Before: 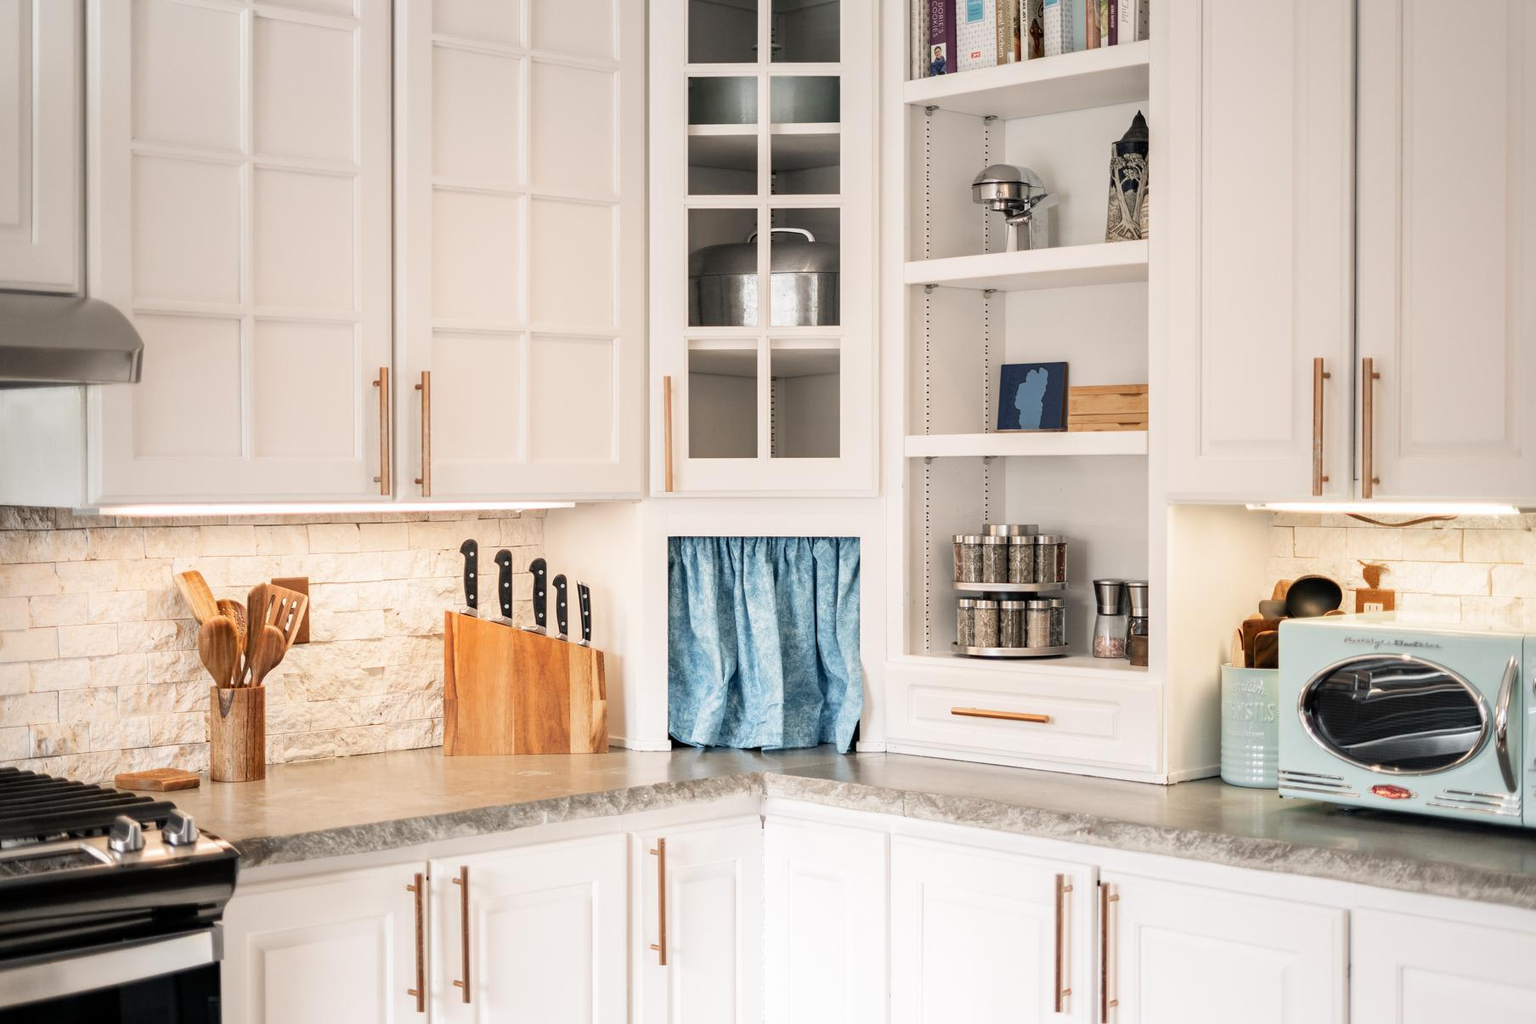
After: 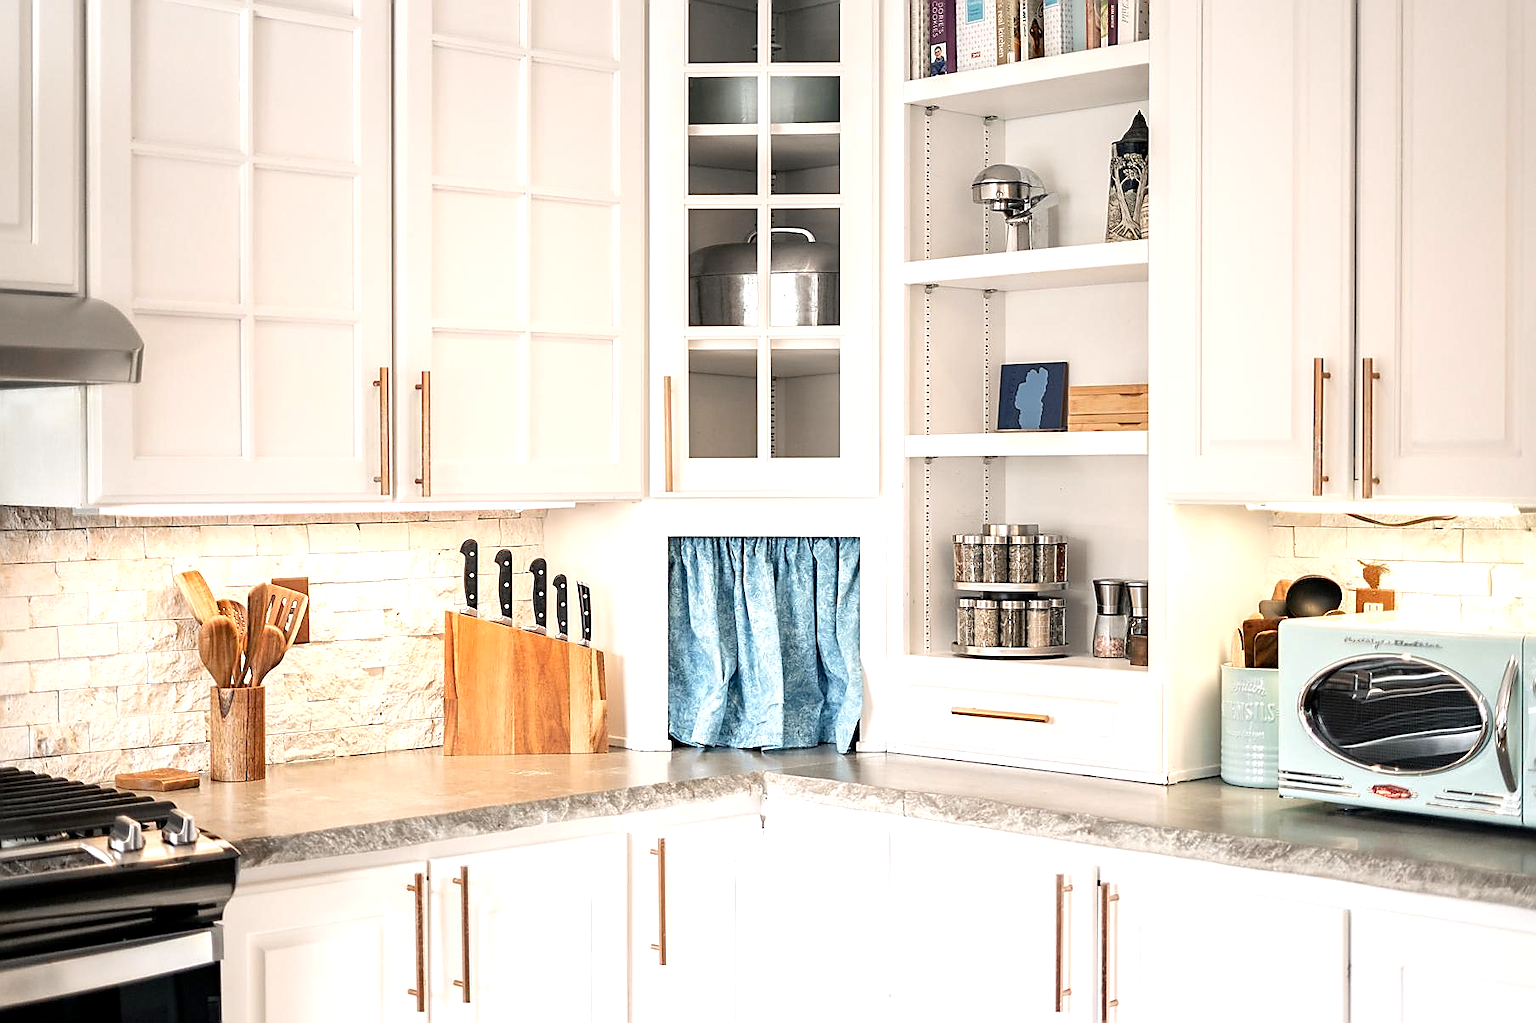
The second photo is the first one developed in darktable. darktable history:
exposure: black level correction 0.001, exposure 0.499 EV, compensate exposure bias true, compensate highlight preservation false
local contrast: mode bilateral grid, contrast 10, coarseness 24, detail 115%, midtone range 0.2
sharpen: radius 1.389, amount 1.255, threshold 0.701
